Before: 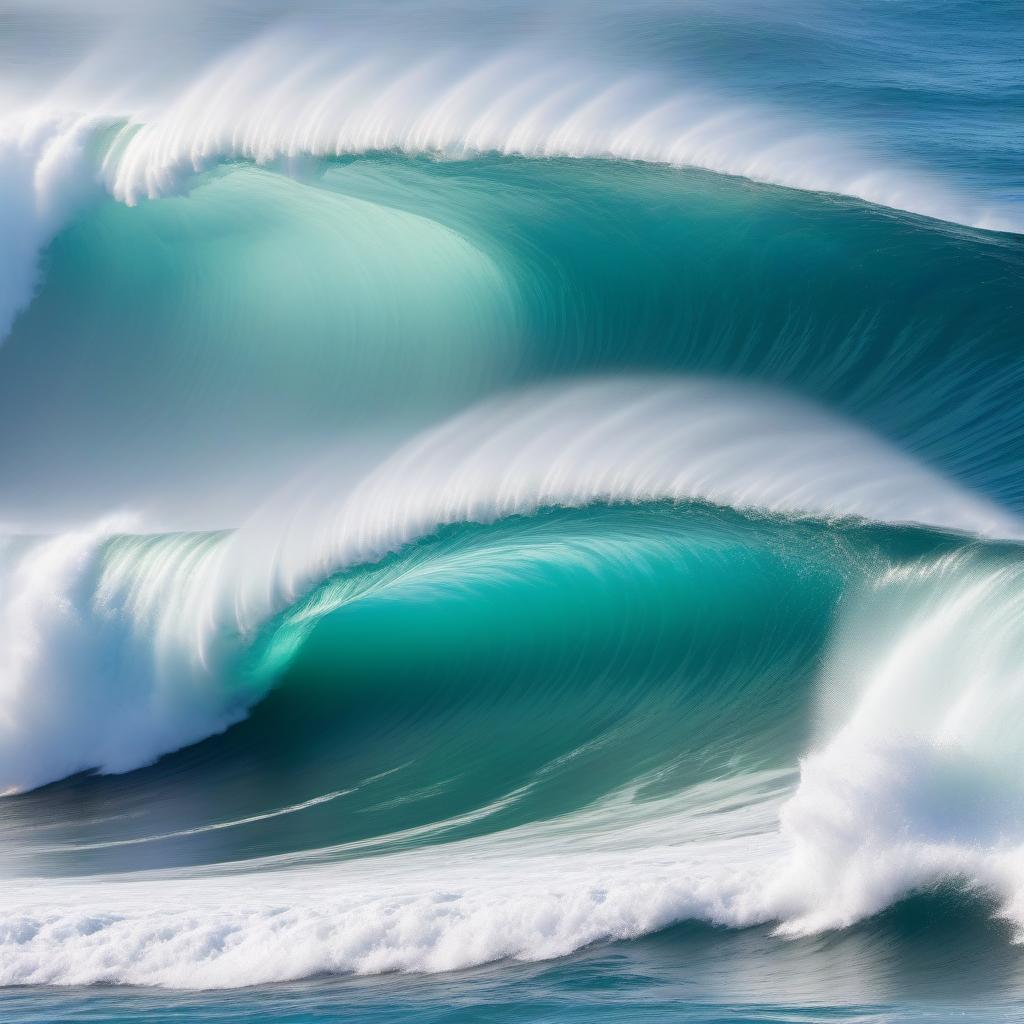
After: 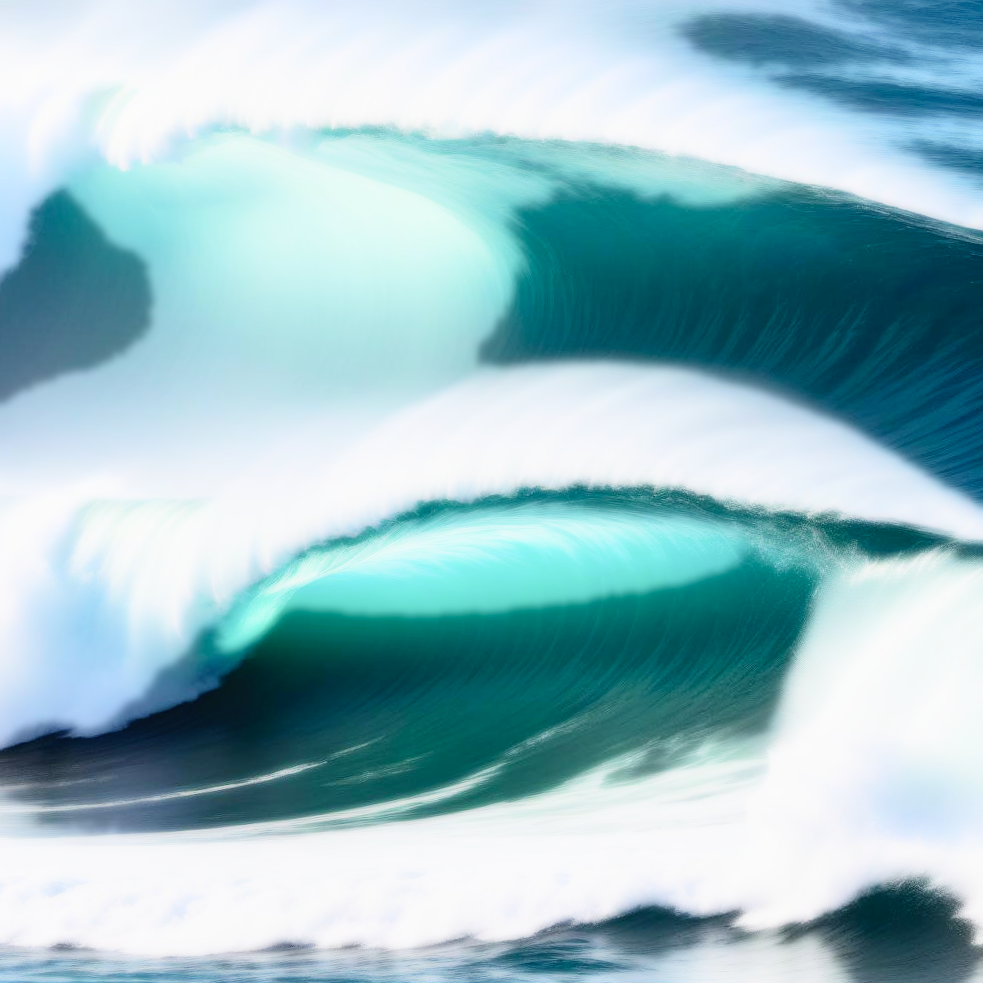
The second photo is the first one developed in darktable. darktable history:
color zones: curves: ch1 [(0, 0.455) (0.063, 0.455) (0.286, 0.495) (0.429, 0.5) (0.571, 0.5) (0.714, 0.5) (0.857, 0.5) (1, 0.455)]; ch2 [(0, 0.532) (0.063, 0.521) (0.233, 0.447) (0.429, 0.489) (0.571, 0.5) (0.714, 0.5) (0.857, 0.5) (1, 0.532)]
local contrast: detail 110%
crop and rotate: angle -2.38°
bloom: size 0%, threshold 54.82%, strength 8.31%
sigmoid: skew -0.2, preserve hue 0%, red attenuation 0.1, red rotation 0.035, green attenuation 0.1, green rotation -0.017, blue attenuation 0.15, blue rotation -0.052, base primaries Rec2020
